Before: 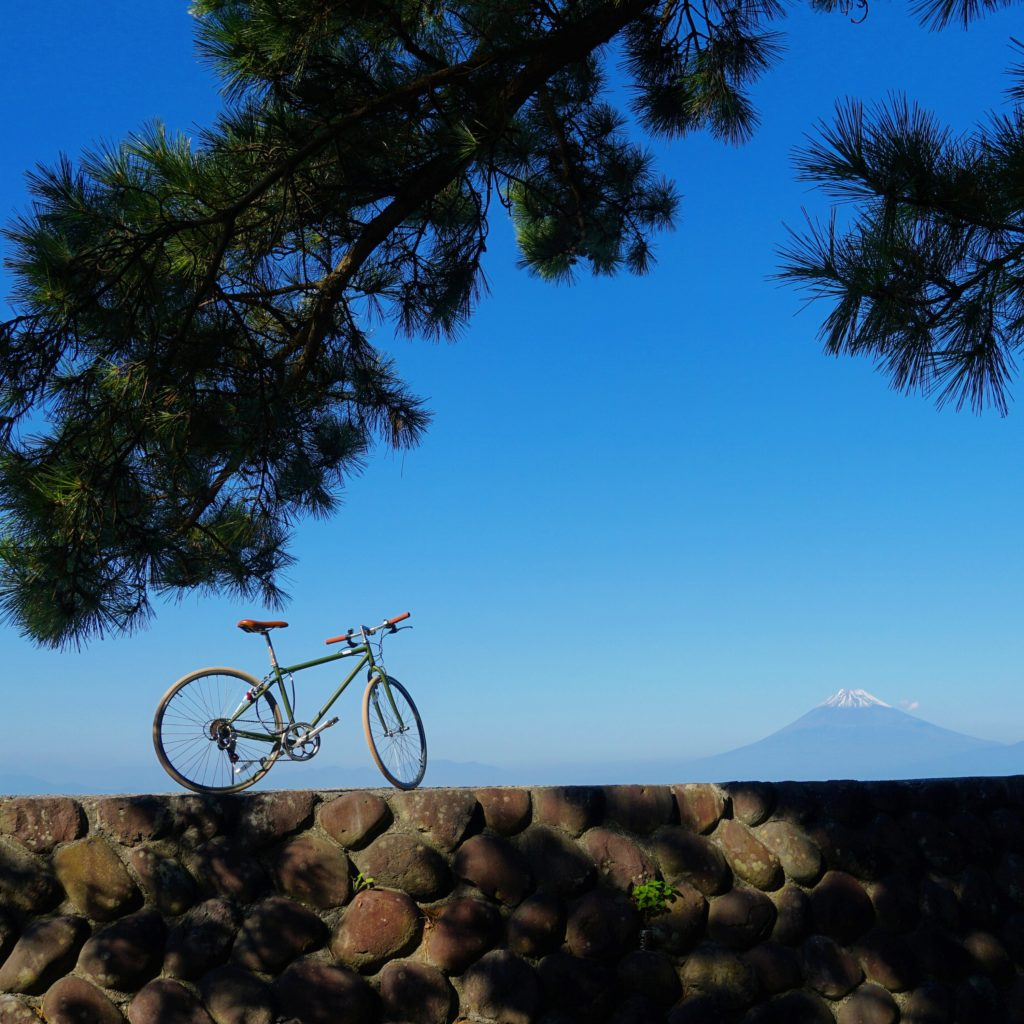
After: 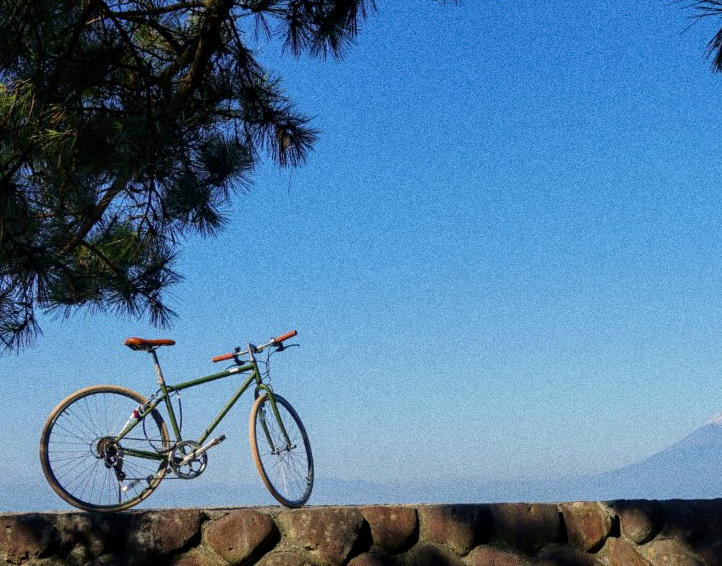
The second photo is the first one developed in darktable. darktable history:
grain: coarseness 0.09 ISO, strength 40%
color correction: highlights a* 3.84, highlights b* 5.07
local contrast: on, module defaults
crop: left 11.123%, top 27.61%, right 18.3%, bottom 17.034%
